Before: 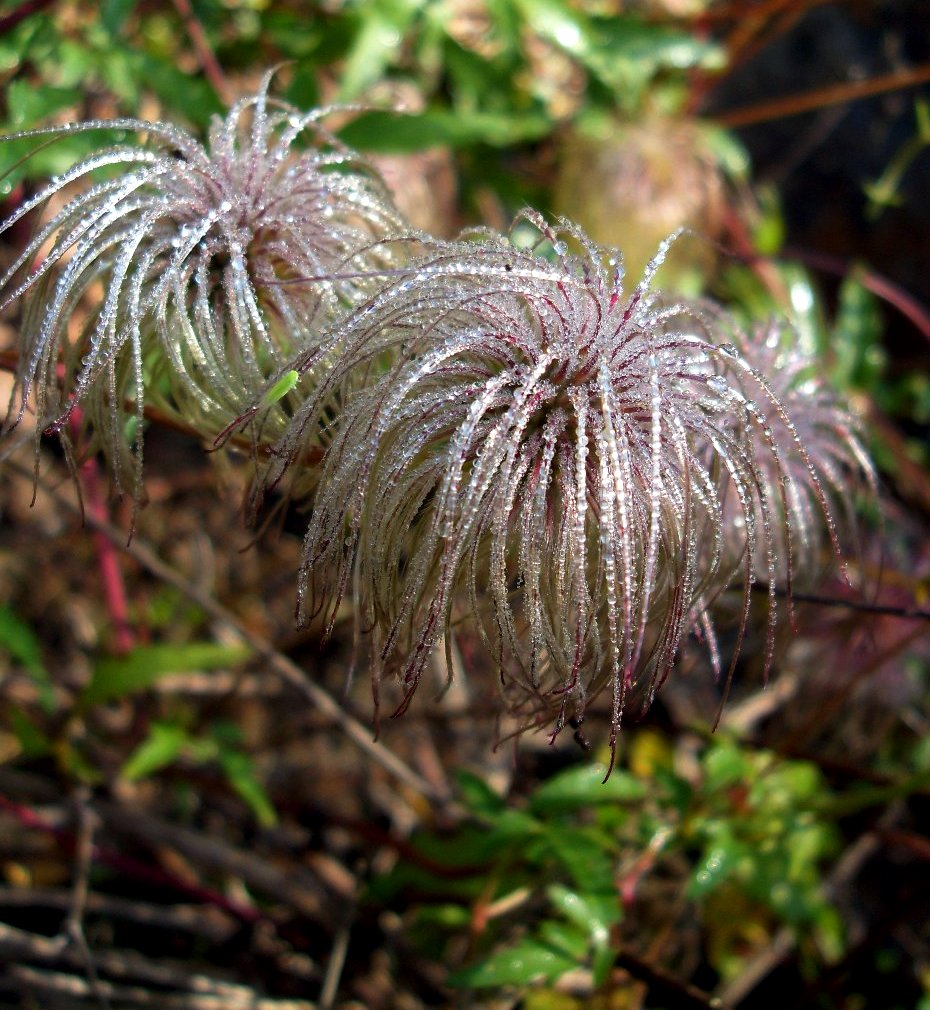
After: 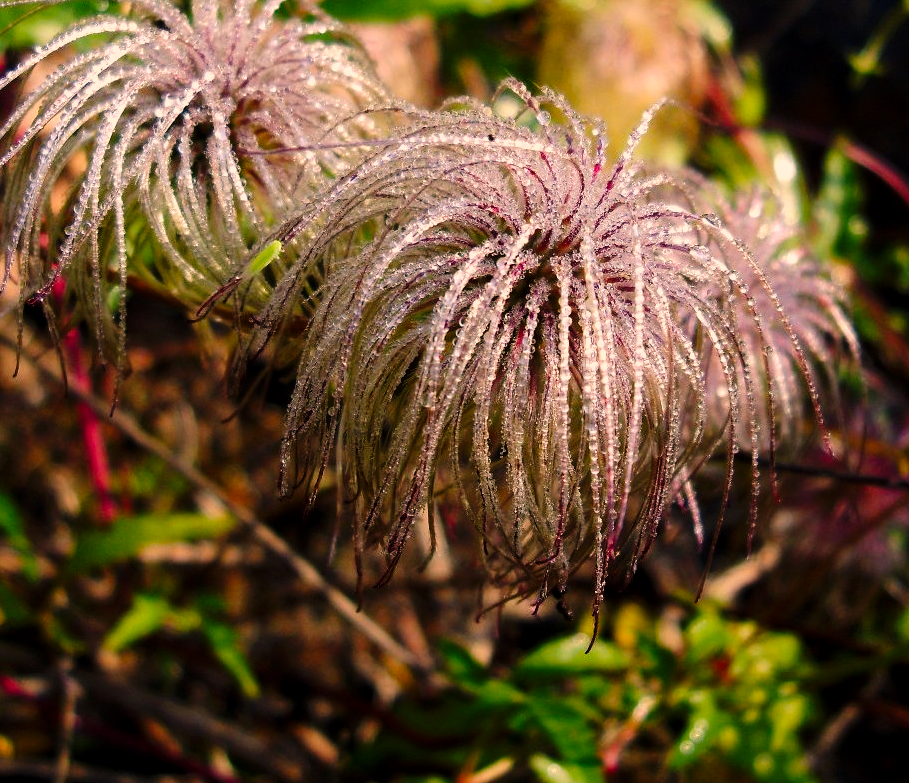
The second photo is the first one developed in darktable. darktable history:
color correction: highlights a* 17.9, highlights b* 18.63
tone curve: curves: ch0 [(0.003, 0) (0.066, 0.031) (0.16, 0.089) (0.269, 0.218) (0.395, 0.408) (0.517, 0.56) (0.684, 0.734) (0.791, 0.814) (1, 1)]; ch1 [(0, 0) (0.164, 0.115) (0.337, 0.332) (0.39, 0.398) (0.464, 0.461) (0.501, 0.5) (0.507, 0.5) (0.534, 0.532) (0.577, 0.59) (0.652, 0.681) (0.733, 0.764) (0.819, 0.823) (1, 1)]; ch2 [(0, 0) (0.337, 0.382) (0.464, 0.476) (0.501, 0.5) (0.527, 0.54) (0.551, 0.565) (0.628, 0.632) (0.689, 0.686) (1, 1)], preserve colors none
crop and rotate: left 1.91%, top 12.95%, right 0.311%, bottom 9.448%
